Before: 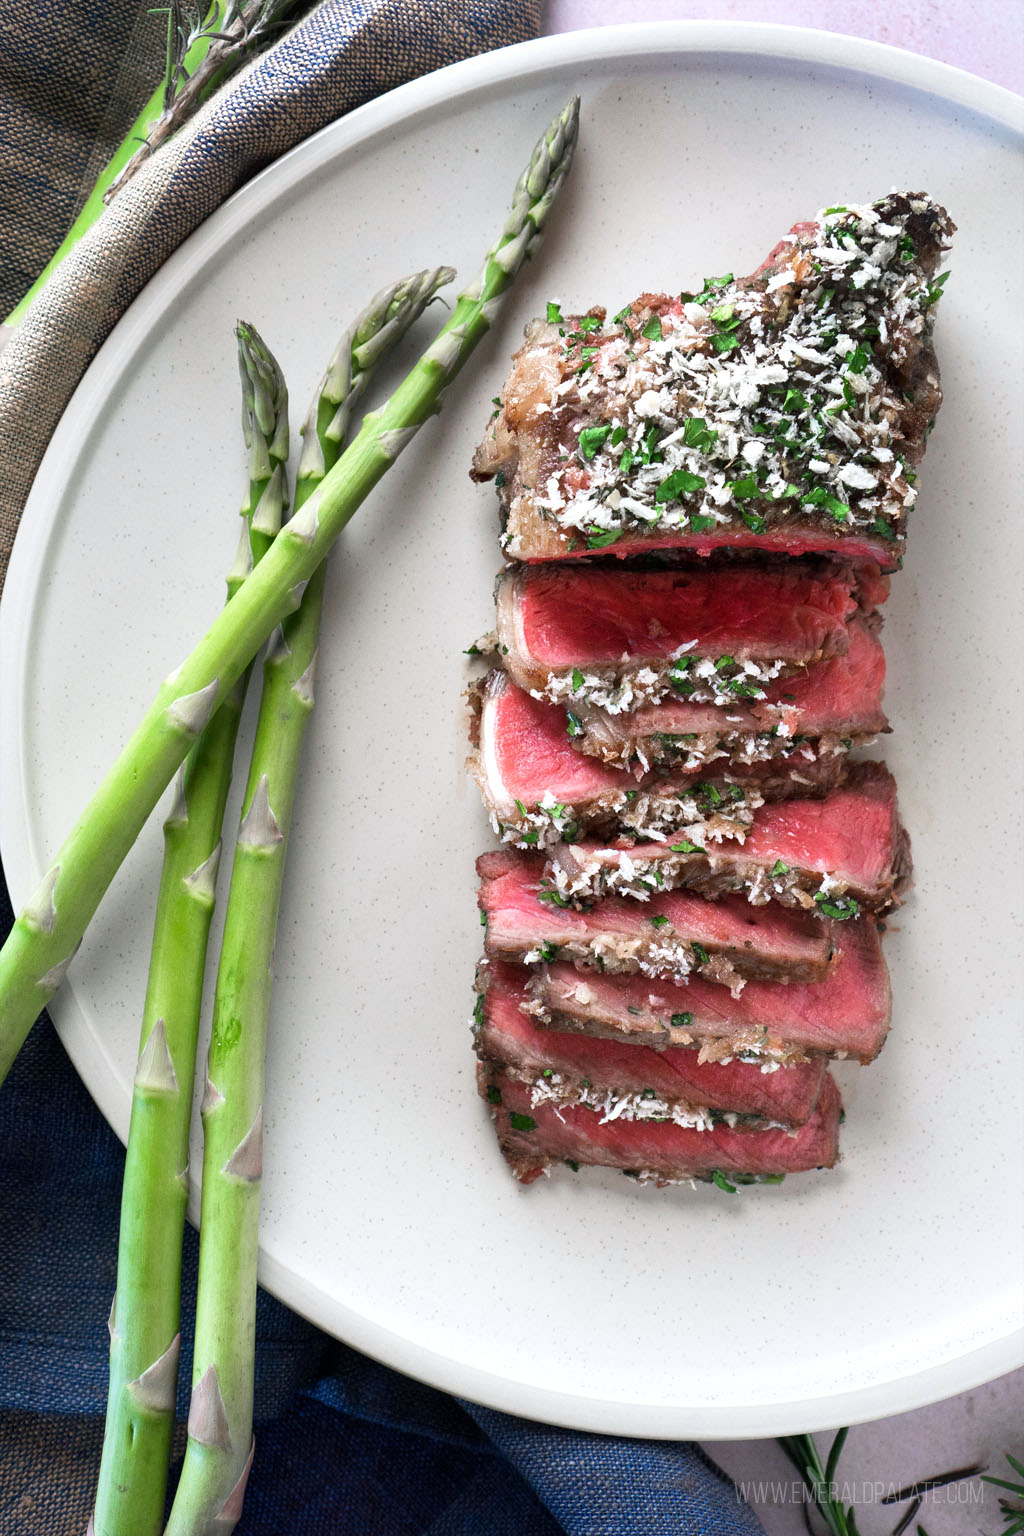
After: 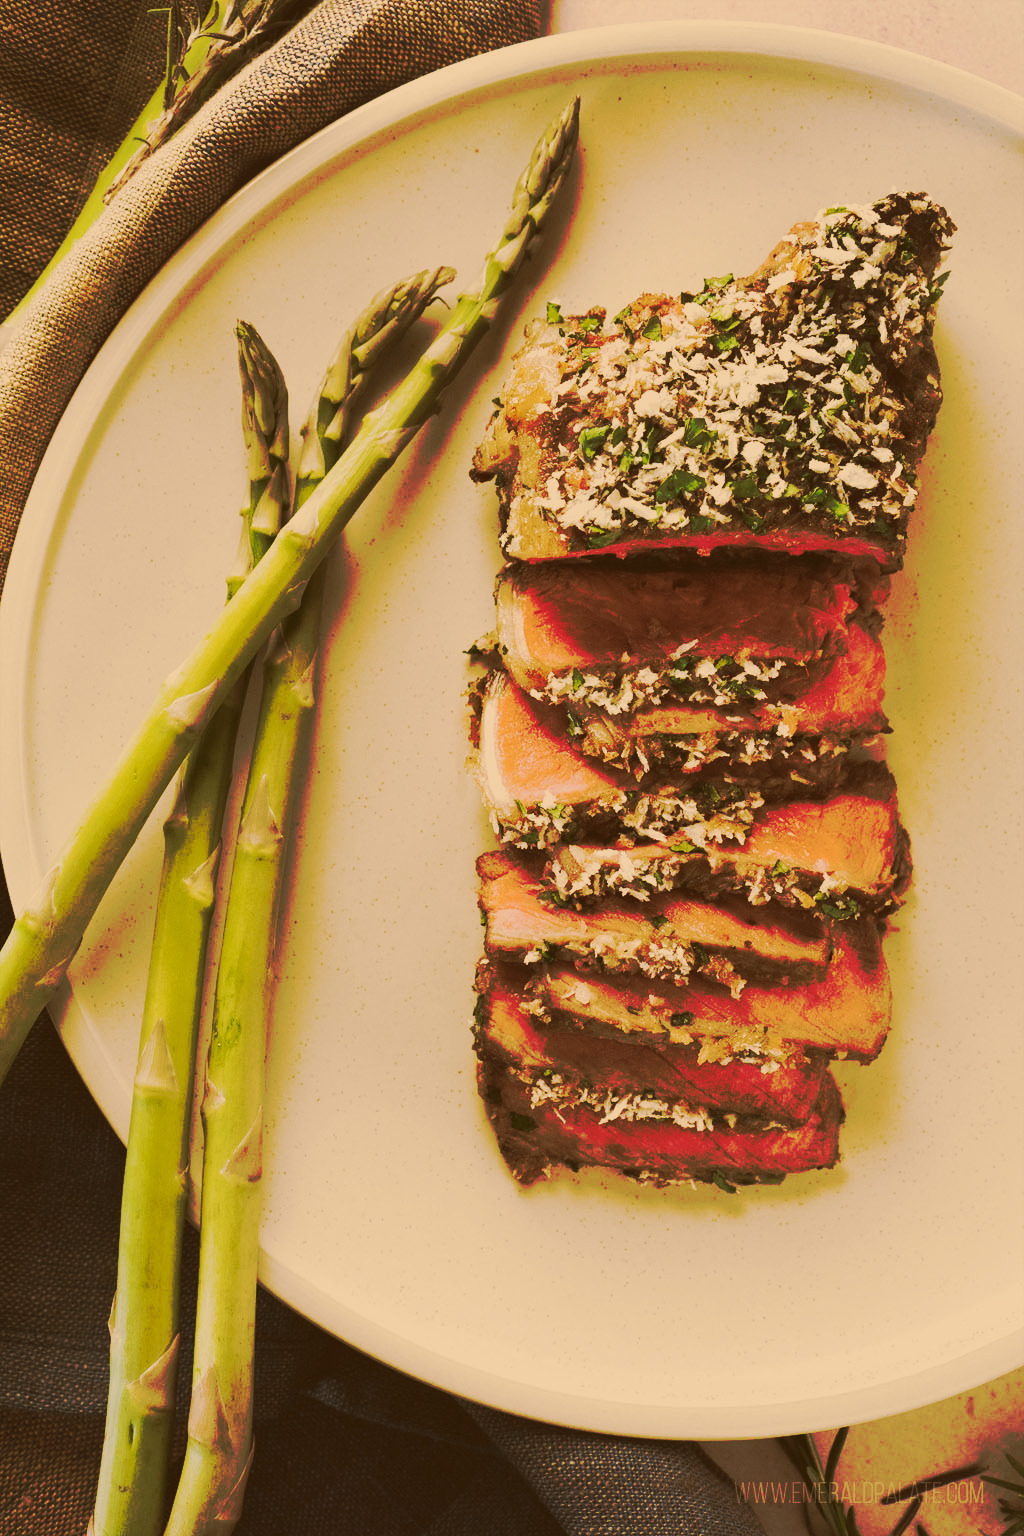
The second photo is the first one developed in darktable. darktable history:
tone curve: curves: ch0 [(0, 0) (0.003, 0.002) (0.011, 0.009) (0.025, 0.02) (0.044, 0.036) (0.069, 0.057) (0.1, 0.082) (0.136, 0.112) (0.177, 0.146) (0.224, 0.184) (0.277, 0.228) (0.335, 0.276) (0.399, 0.328) (0.468, 0.385) (0.543, 0.608) (0.623, 0.677) (0.709, 0.75) (0.801, 0.829) (0.898, 0.912) (1, 1)], preserve colors none
color look up table: target L [79.35, 78.76, 77.36, 73.45, 73.17, 70.63, 66.43, 65.39, 60.8, 50.4, 46, 34.75, 27.65, 200, 78.65, 74.11, 67.27, 69.57, 62.61, 61.76, 60.93, 61.36, 49.21, 53.76, 56.78, 47.65, 26.45, 15.04, 80.61, 71.89, 69.11, 65.58, 58.55, 54.62, 59.47, 55.26, 47.78, 46.15, 29.06, 42.93, 27.73, 28.45, 25.03, 72.9, 72.74, 60.17, 62.15, 55.75, 32.77], target a [3.146, -2.085, -3.057, -31.75, -32.15, 3.448, -16.28, -20.38, 4.233, -18.55, 8.189, -8.39, 9.898, 0, 12.59, 8.413, 16.45, 29.28, 15.7, 26.08, 52.31, 44.9, 14.7, 25.78, 39.17, 38.52, 22.77, 12.94, 12.25, 23, 33.29, 45.42, 56.38, 17.76, 30.74, 14.98, 30.12, 45.61, 10.35, 12.93, 21.64, 8.858, 21.7, -24, 4.275, -25.51, -9.29, -13.15, -2.928], target b [47.45, 31.3, 64.74, 22.04, 37.66, 55.01, 41.17, 51.98, 36.53, 42.31, 45.02, 30.4, 32.21, 0, 42.55, 65.69, 32.35, 45.9, 47.83, 51.7, 28.69, 42.66, 29.58, 39.23, 34.17, 40.48, 30.65, 19.54, 29.15, 18.32, 26.91, 10.5, -2.033, 11.92, -0.245, 1.127, 16.69, 15, 24.63, -6.178, 22.41, 6.82, 16.26, 17.77, 21.1, 21.77, 5.527, 12.05, 17.51], num patches 49
